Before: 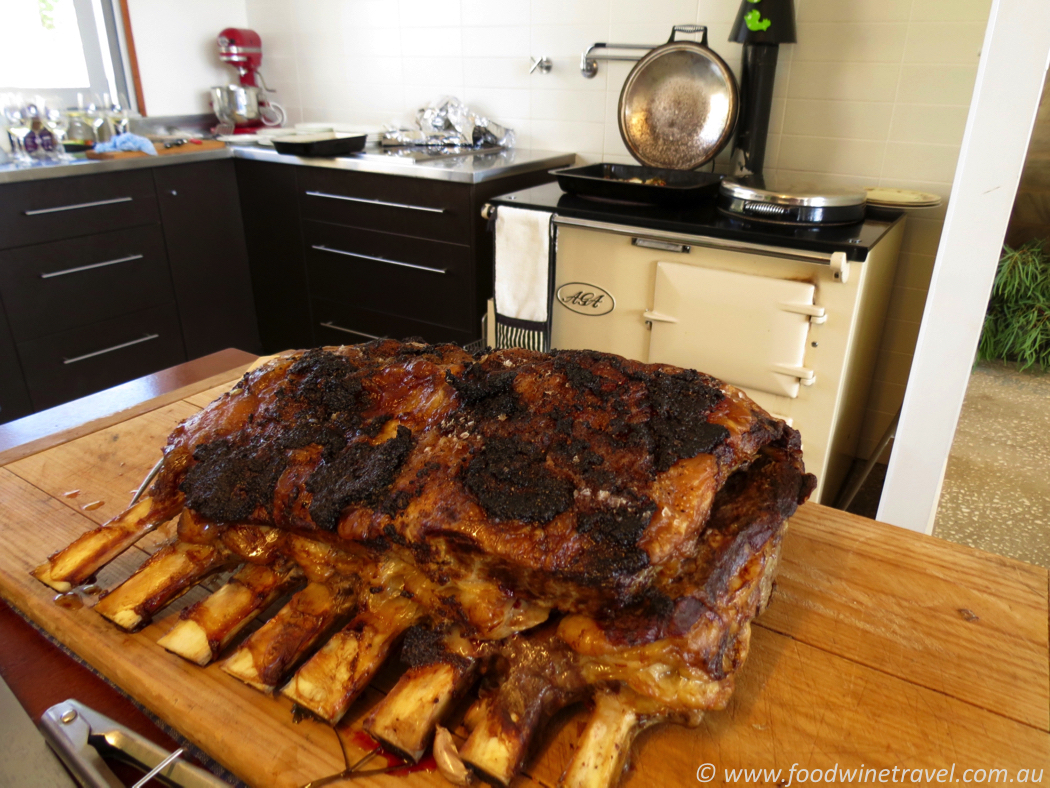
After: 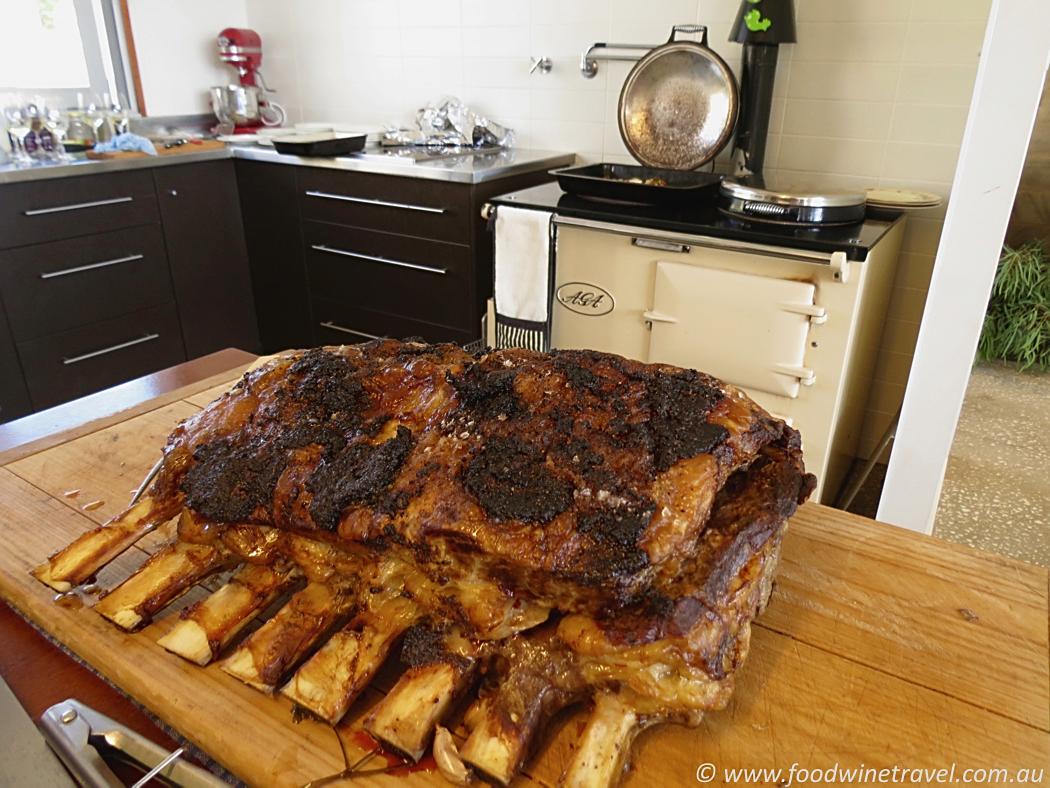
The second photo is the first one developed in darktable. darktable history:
contrast brightness saturation: contrast -0.08, brightness -0.04, saturation -0.11
sharpen: on, module defaults
